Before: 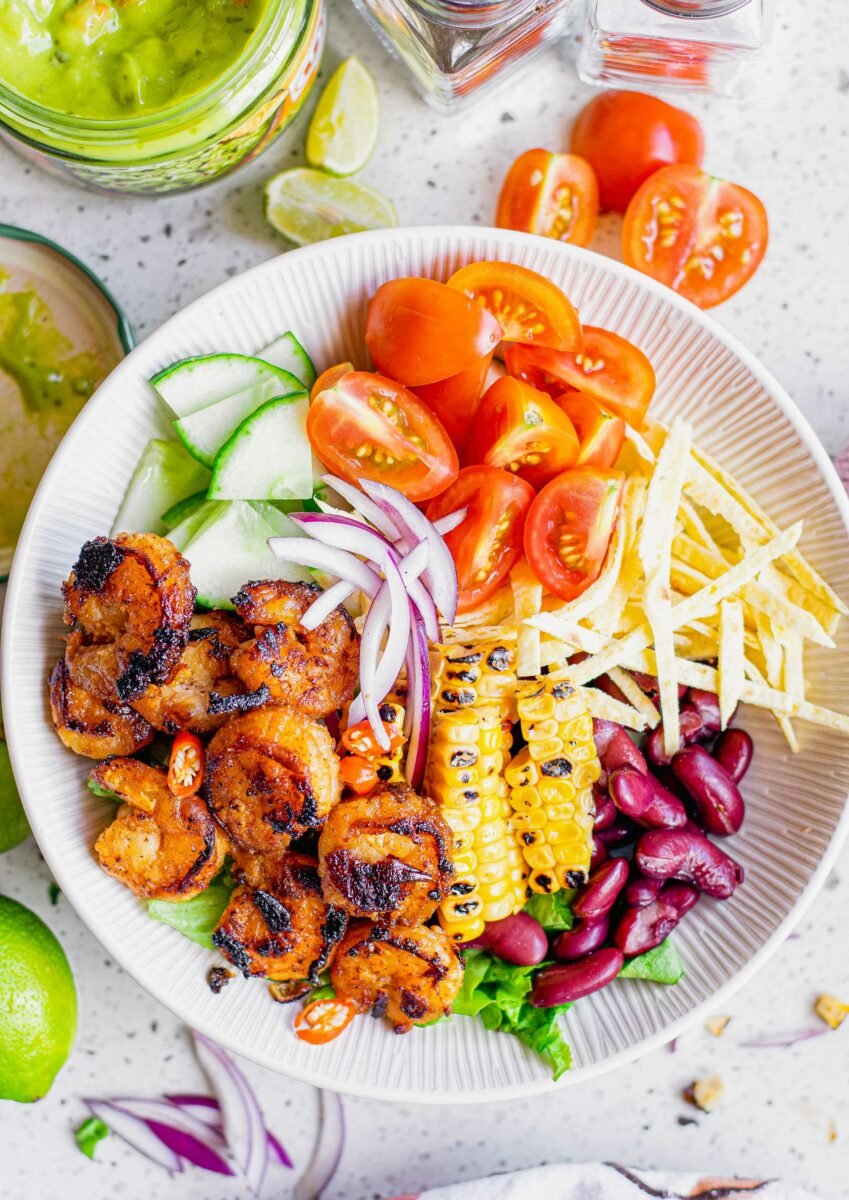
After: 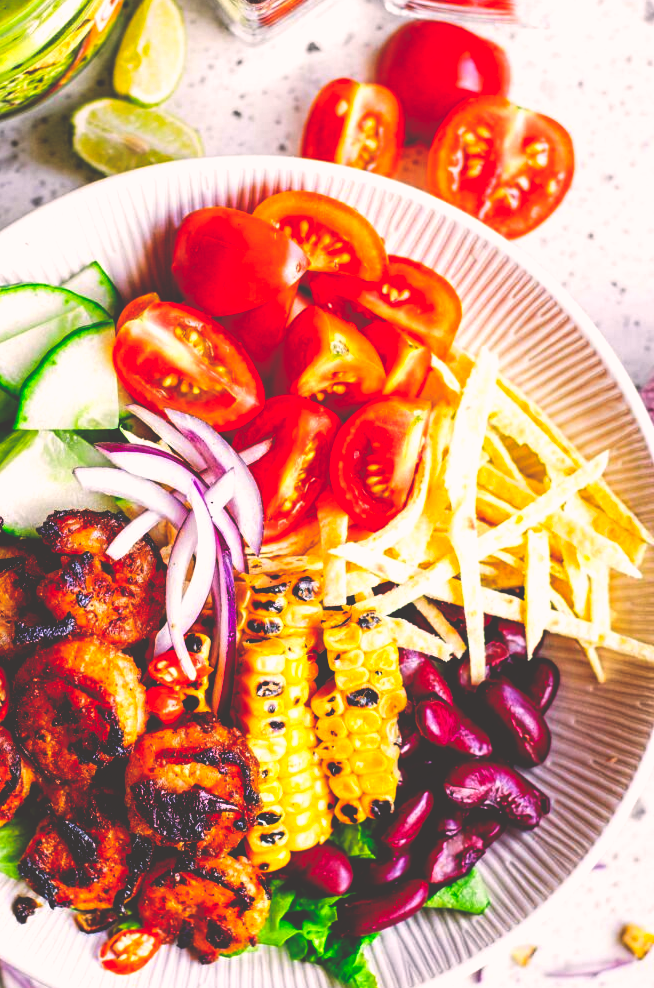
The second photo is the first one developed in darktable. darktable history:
crop: left 22.929%, top 5.842%, bottom 11.771%
base curve: curves: ch0 [(0, 0.036) (0.083, 0.04) (0.804, 1)], preserve colors none
color correction: highlights a* 7.5, highlights b* 3.78
